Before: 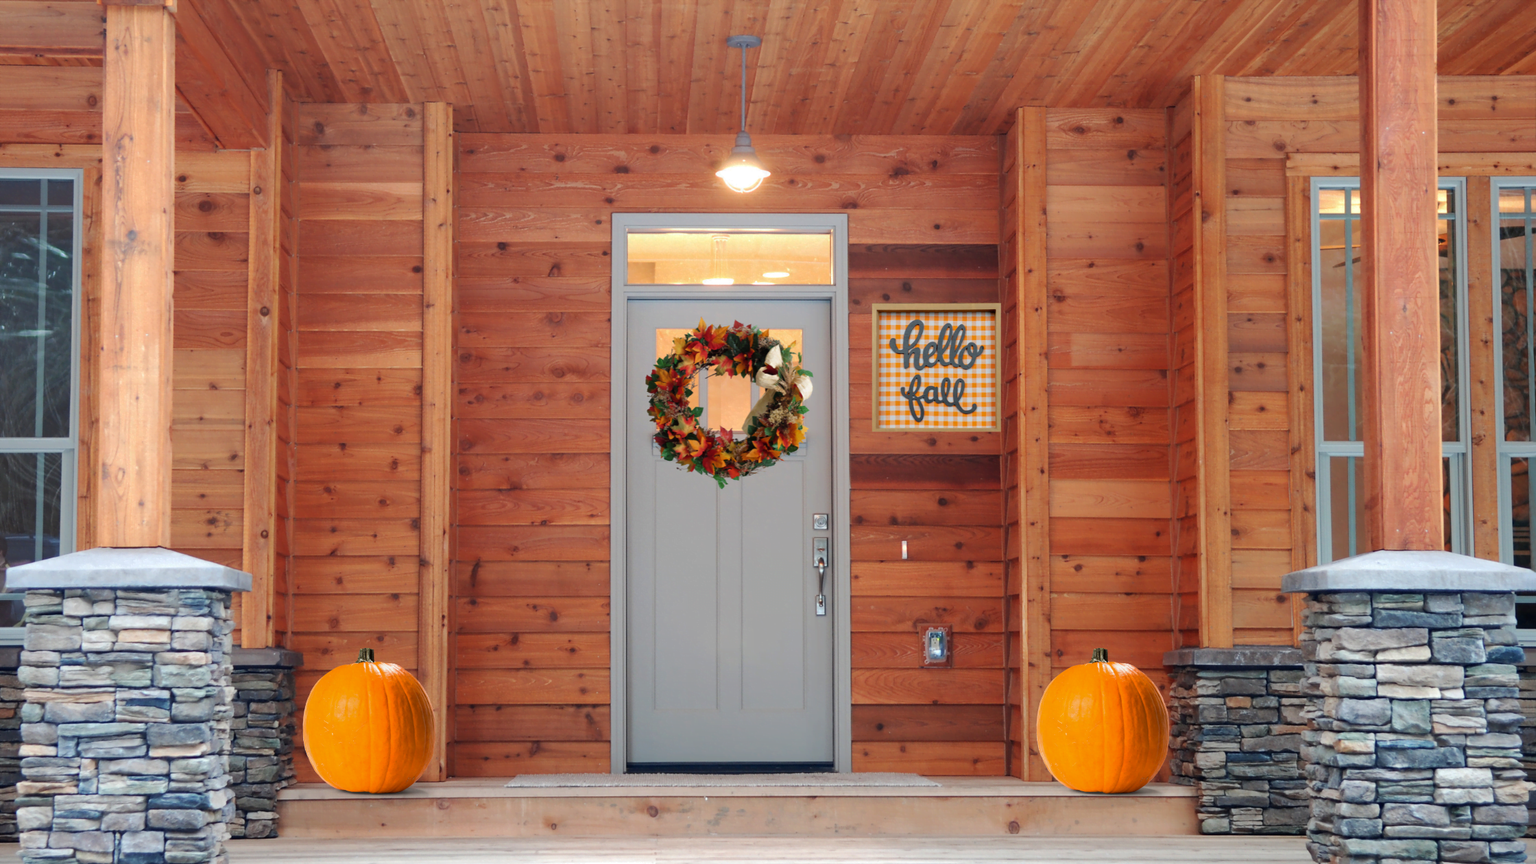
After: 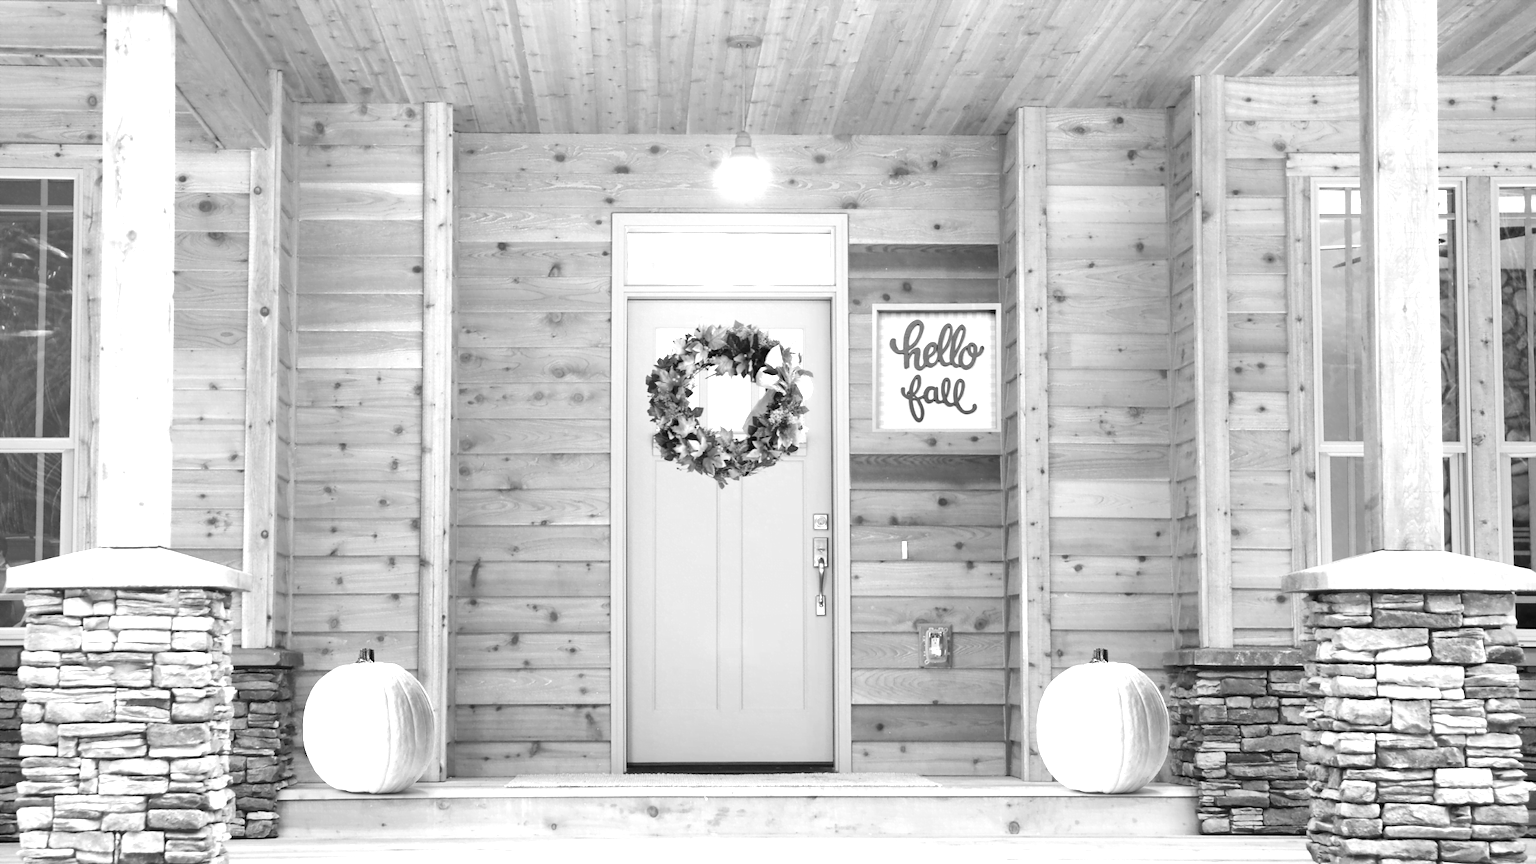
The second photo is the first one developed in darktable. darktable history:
exposure: black level correction 0, exposure 1.2 EV, compensate exposure bias true, compensate highlight preservation false
color calibration: output gray [0.714, 0.278, 0, 0], illuminant same as pipeline (D50), adaptation none (bypass)
color zones: curves: ch1 [(0, 0.469) (0.072, 0.457) (0.243, 0.494) (0.429, 0.5) (0.571, 0.5) (0.714, 0.5) (0.857, 0.5) (1, 0.469)]; ch2 [(0, 0.499) (0.143, 0.467) (0.242, 0.436) (0.429, 0.493) (0.571, 0.5) (0.714, 0.5) (0.857, 0.5) (1, 0.499)]
